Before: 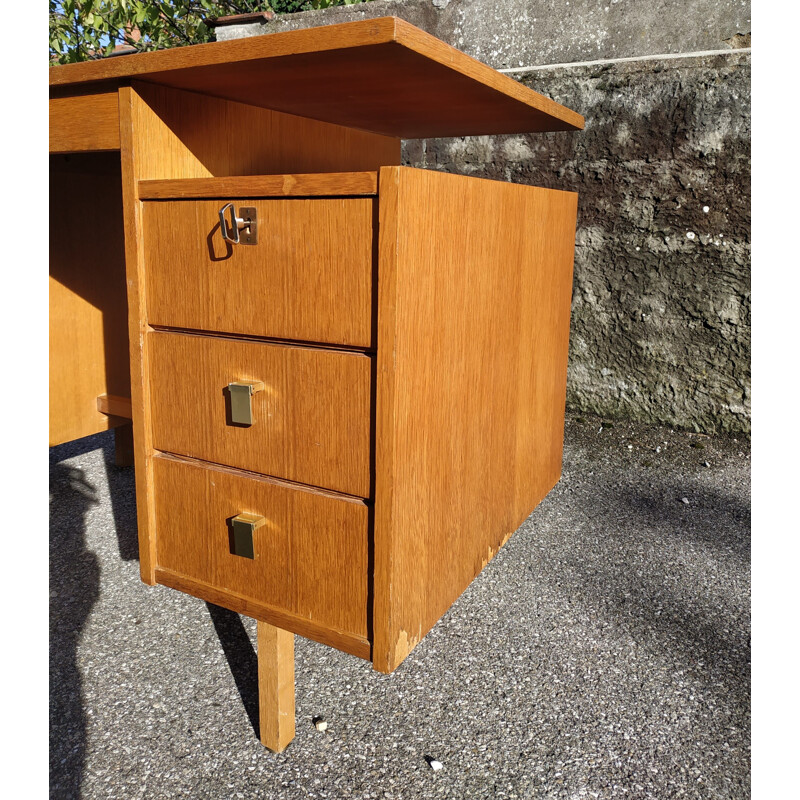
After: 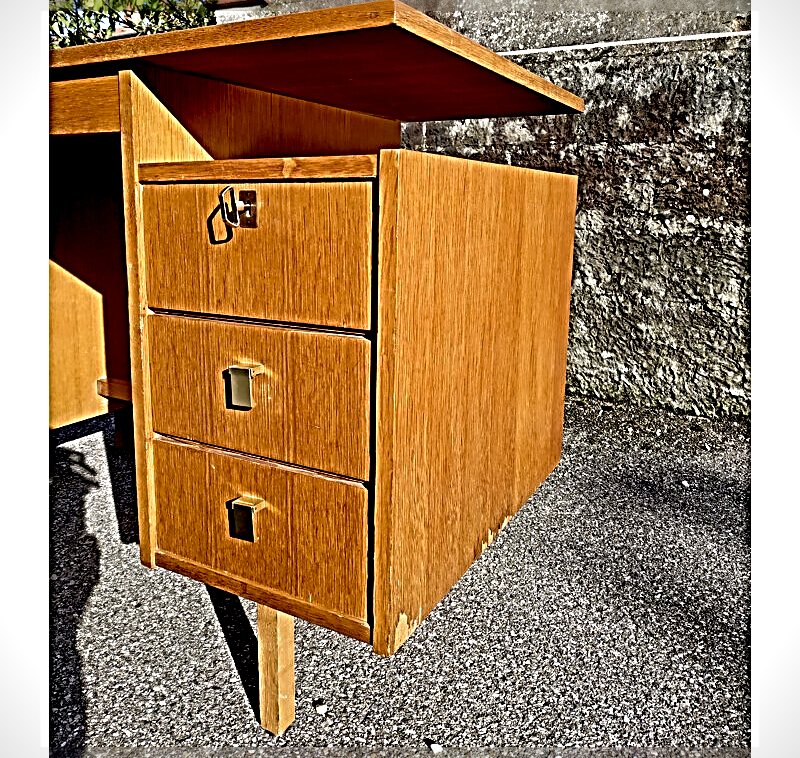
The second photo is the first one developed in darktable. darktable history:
vignetting: fall-off start 116.25%, fall-off radius 58.27%, brightness -0.575
sharpen: radius 4.053, amount 1.986
exposure: black level correction 0.017, exposure -0.006 EV, compensate highlight preservation false
crop and rotate: top 2.205%, bottom 3.044%
